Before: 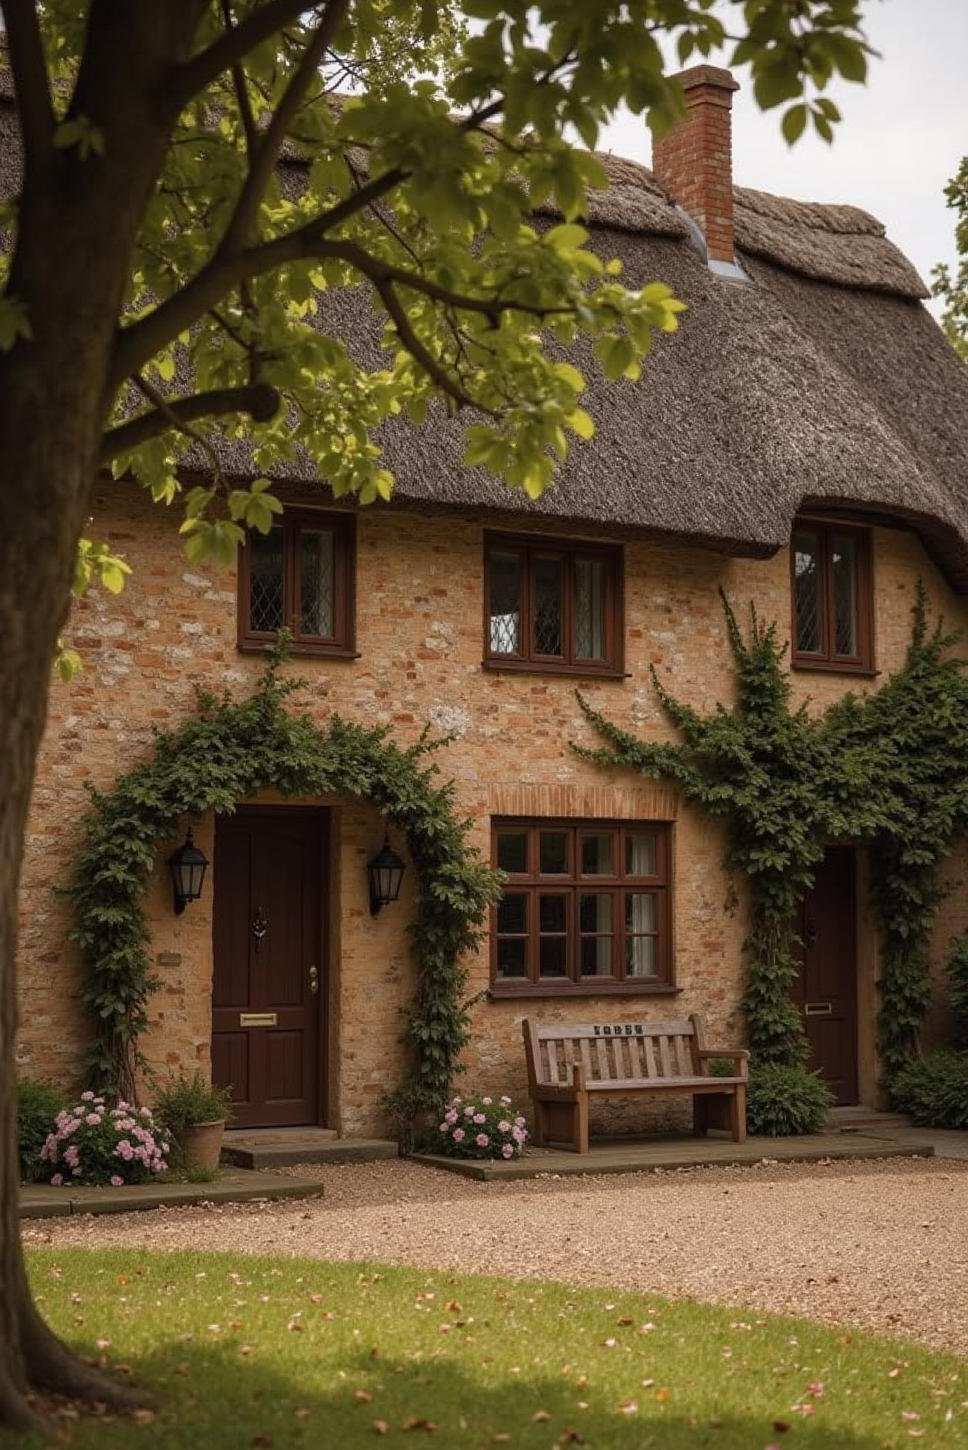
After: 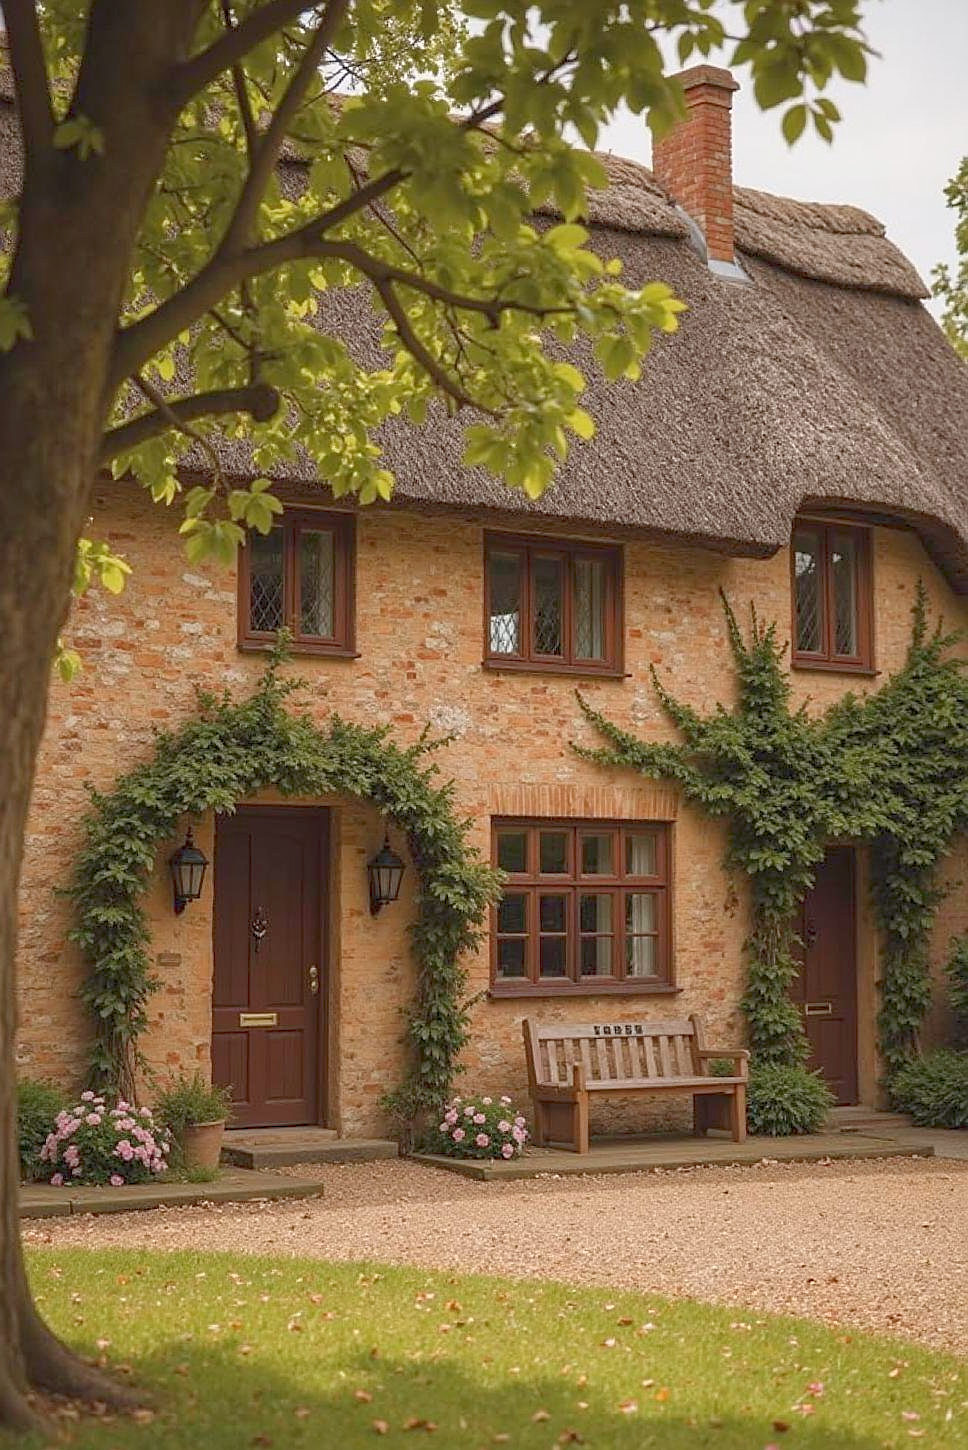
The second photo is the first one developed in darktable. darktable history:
exposure: black level correction 0, exposure 0.9 EV, compensate highlight preservation false
color balance rgb: contrast -30%
sharpen: on, module defaults
